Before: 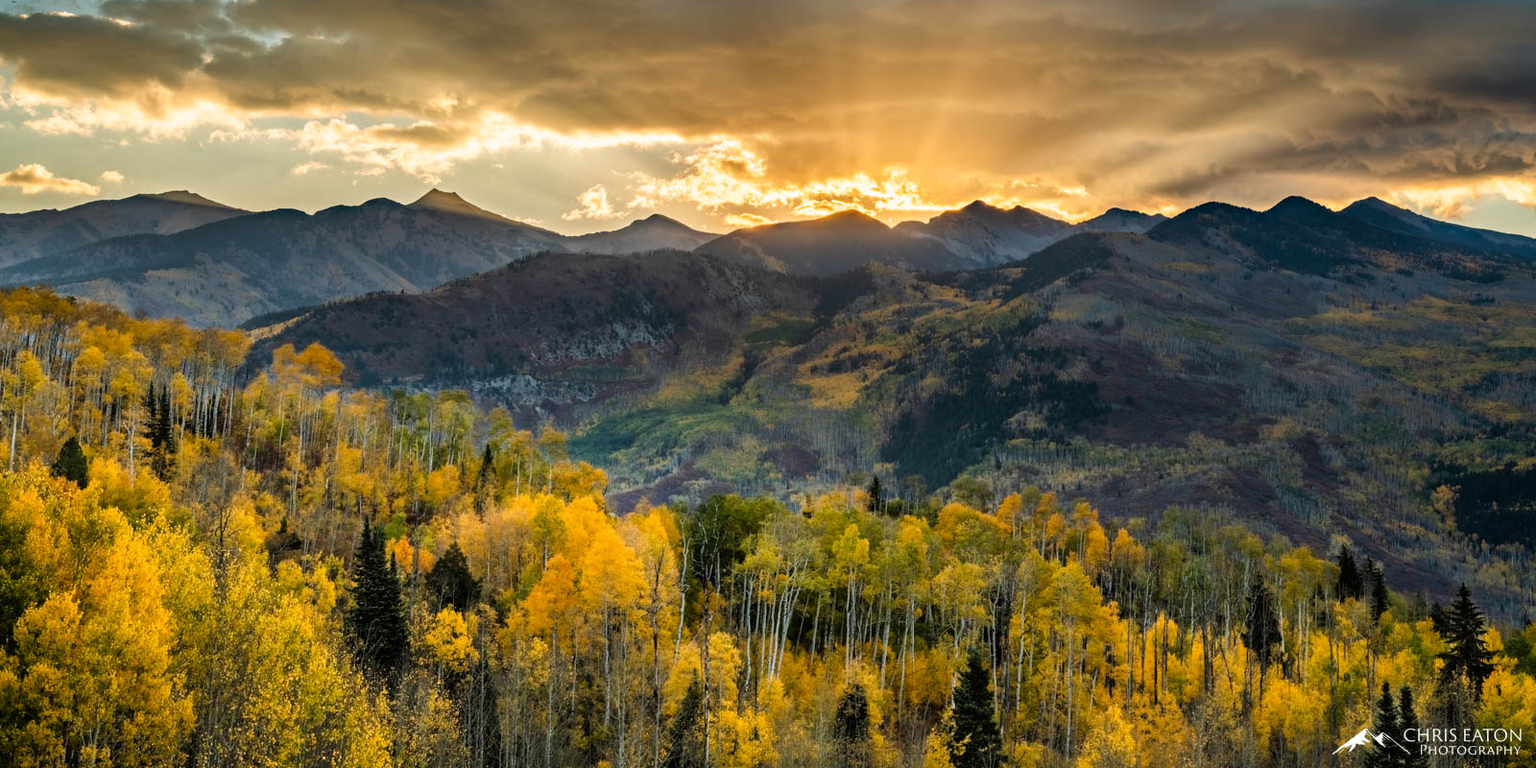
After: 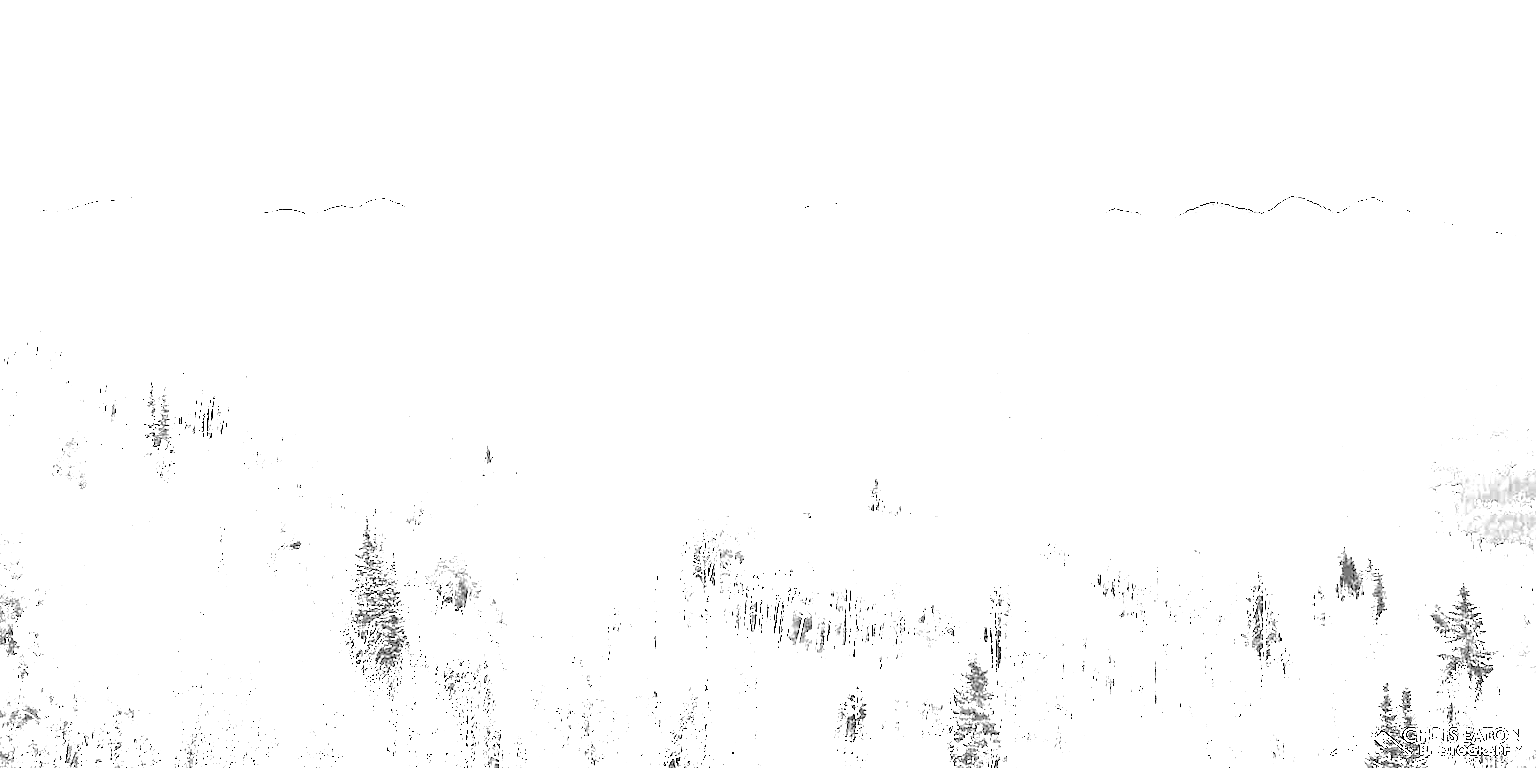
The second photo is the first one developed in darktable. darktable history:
exposure: black level correction 0, exposure 2.327 EV, compensate exposure bias true, compensate highlight preservation false
monochrome: on, module defaults
